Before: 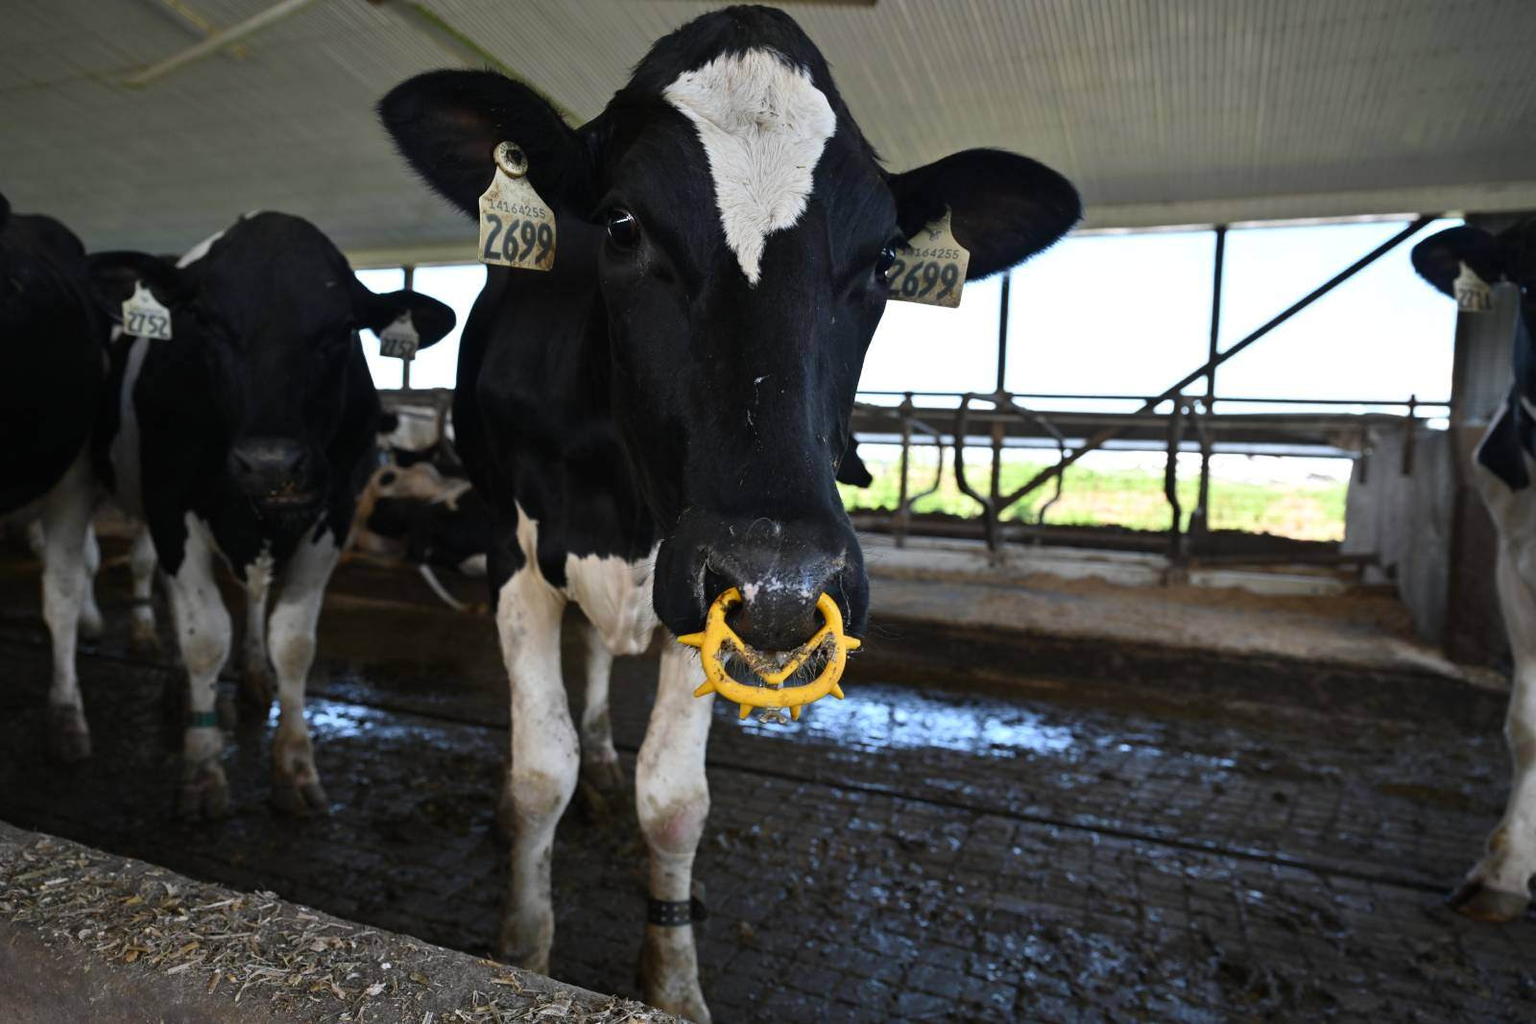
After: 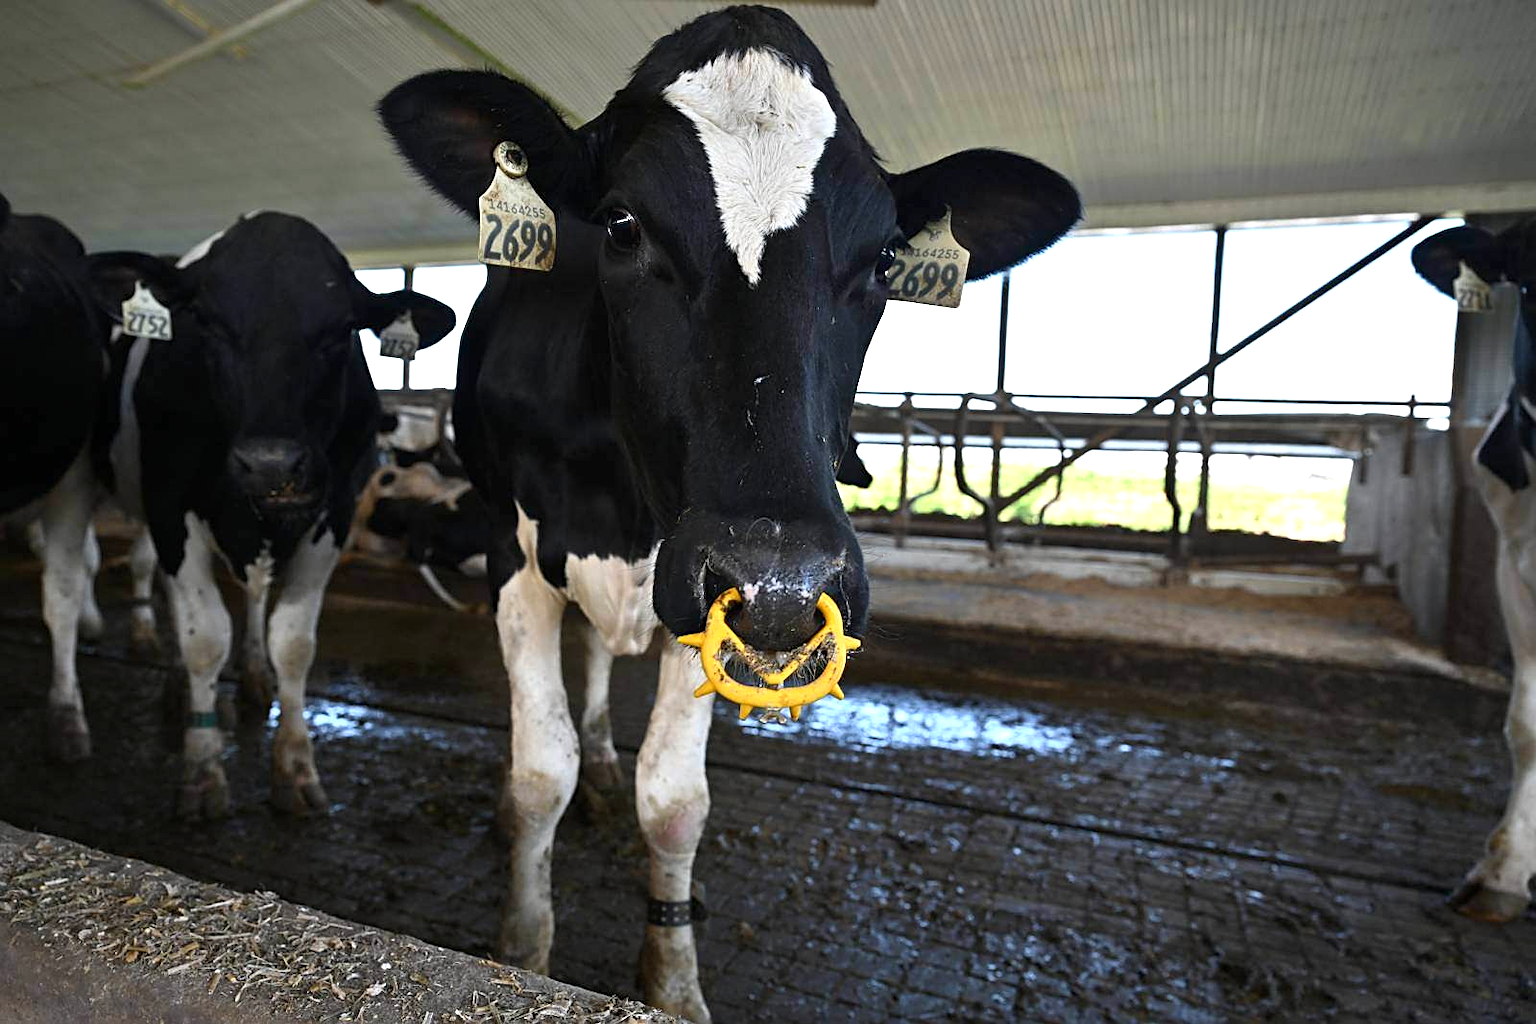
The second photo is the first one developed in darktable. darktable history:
sharpen: on, module defaults
exposure: black level correction 0.001, exposure 0.5 EV, compensate exposure bias true, compensate highlight preservation false
